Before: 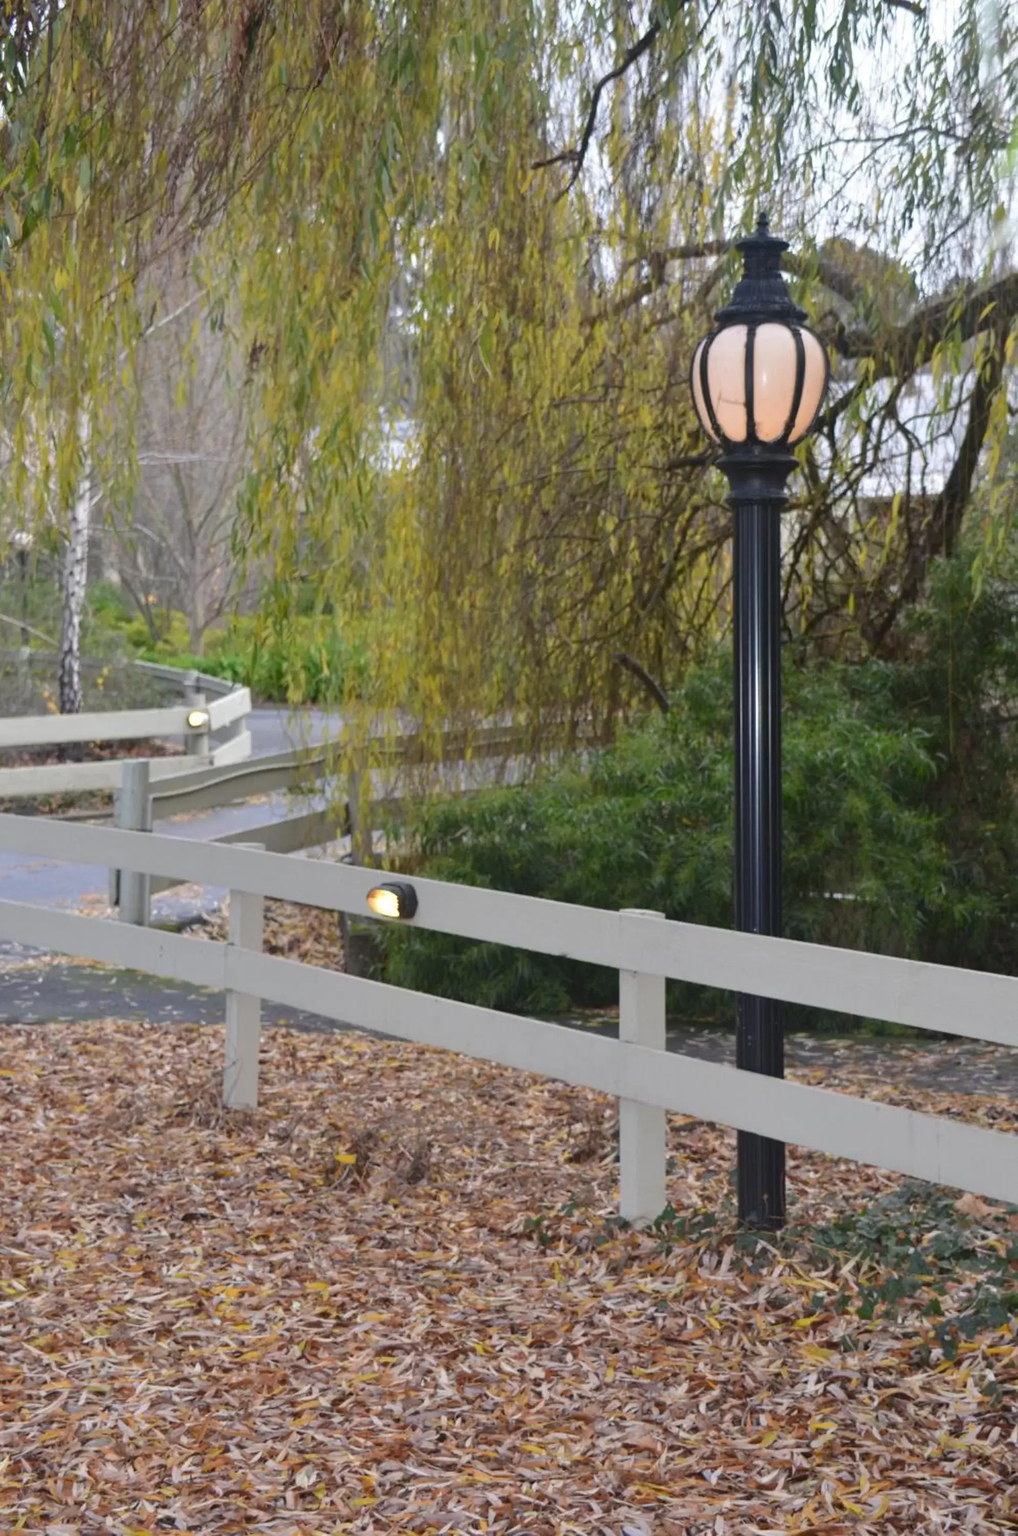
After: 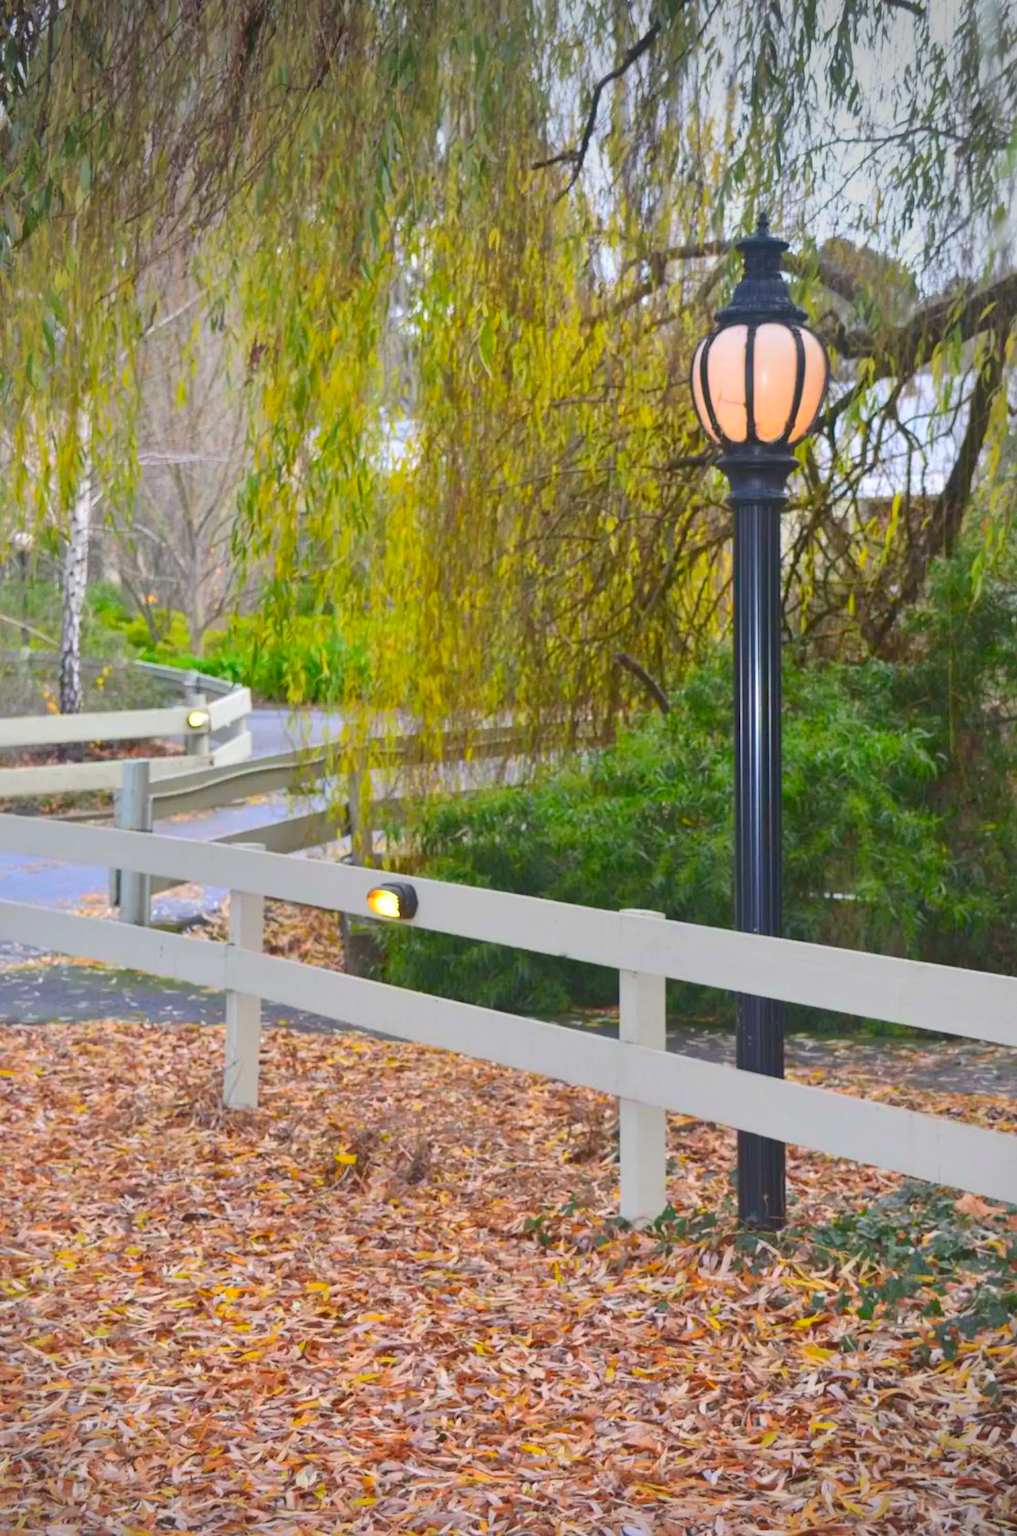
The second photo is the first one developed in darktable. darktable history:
contrast brightness saturation: contrast 0.196, brightness 0.197, saturation 0.799
shadows and highlights: on, module defaults
vignetting: fall-off start 73.78%, center (-0.034, 0.152), unbound false
